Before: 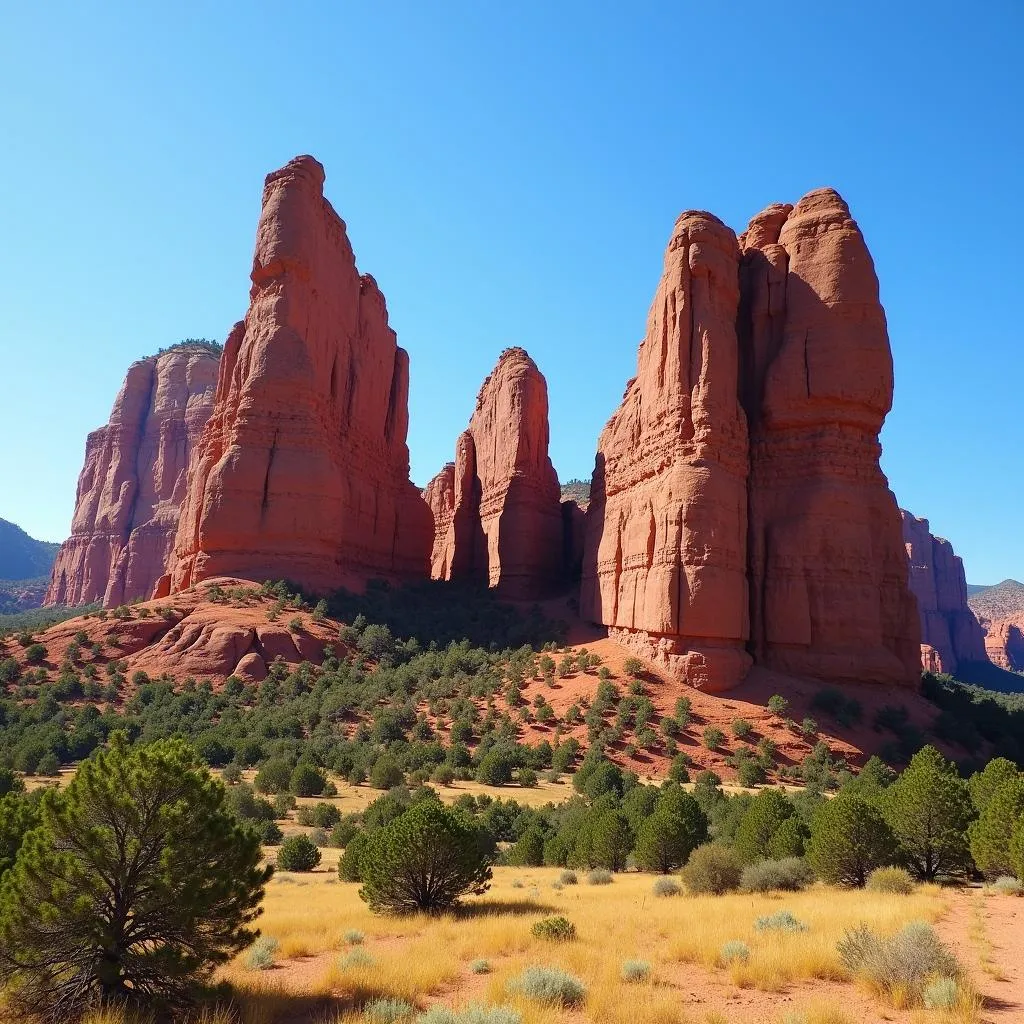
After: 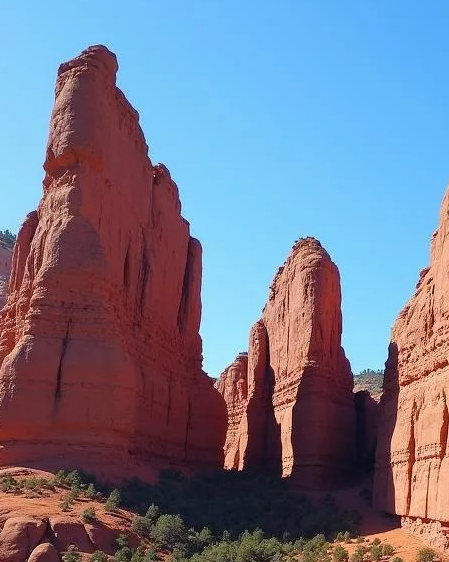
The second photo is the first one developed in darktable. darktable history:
crop: left 20.249%, top 10.816%, right 35.902%, bottom 34.267%
